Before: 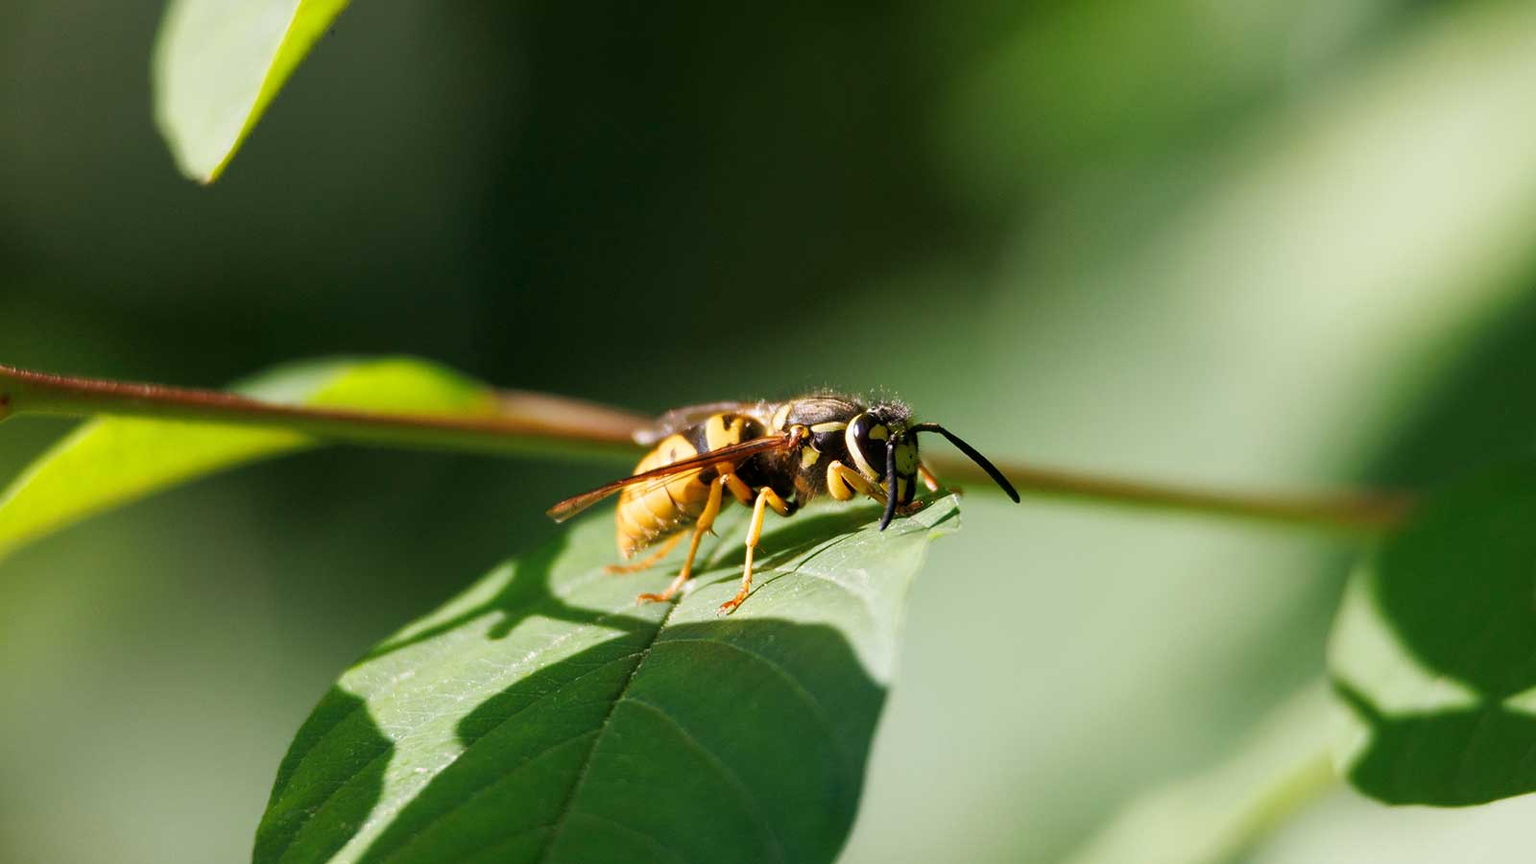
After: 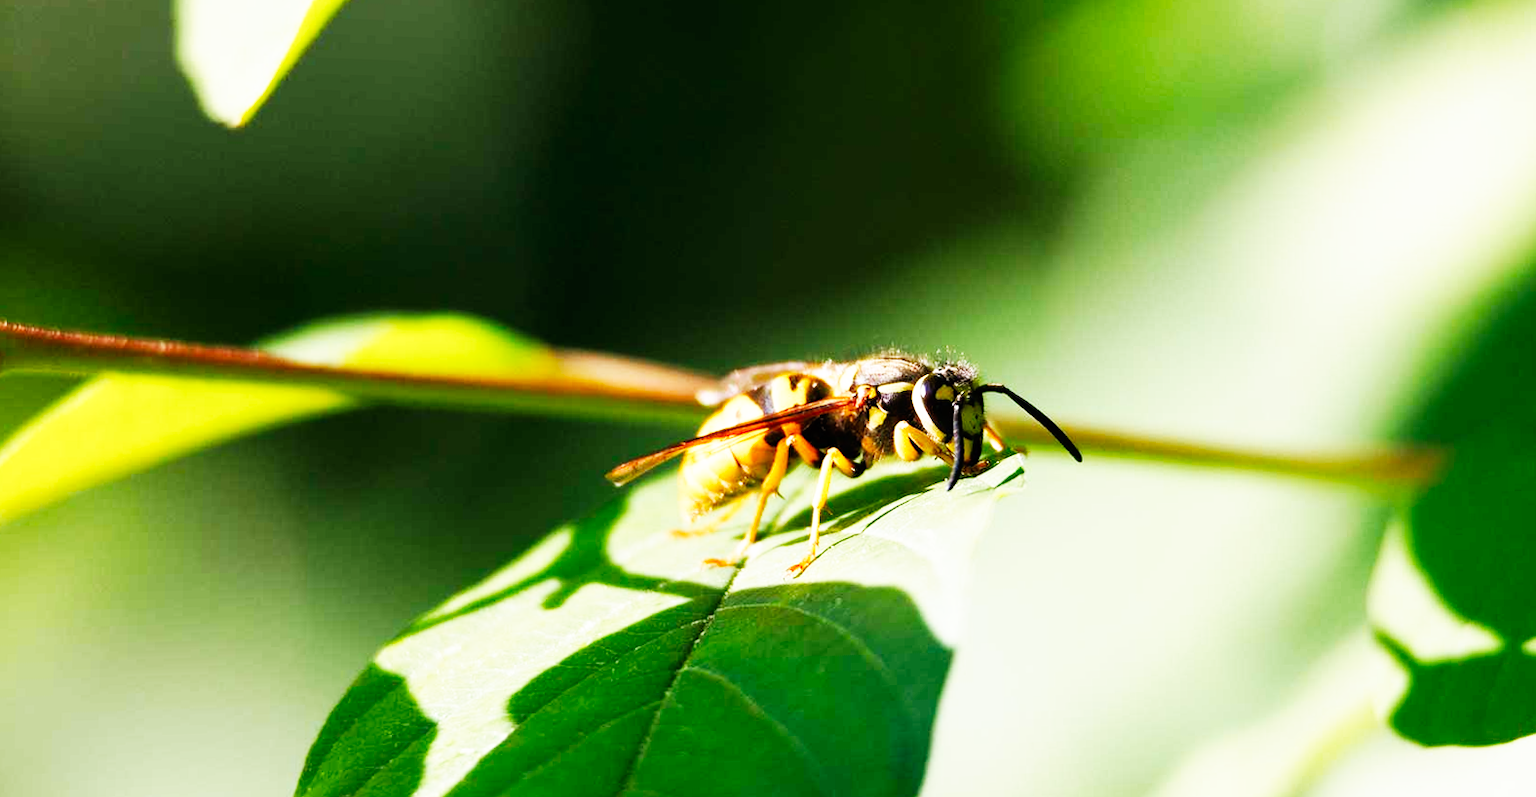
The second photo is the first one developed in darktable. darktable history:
base curve: curves: ch0 [(0, 0) (0.007, 0.004) (0.027, 0.03) (0.046, 0.07) (0.207, 0.54) (0.442, 0.872) (0.673, 0.972) (1, 1)], preserve colors none
rotate and perspective: rotation -0.013°, lens shift (vertical) -0.027, lens shift (horizontal) 0.178, crop left 0.016, crop right 0.989, crop top 0.082, crop bottom 0.918
